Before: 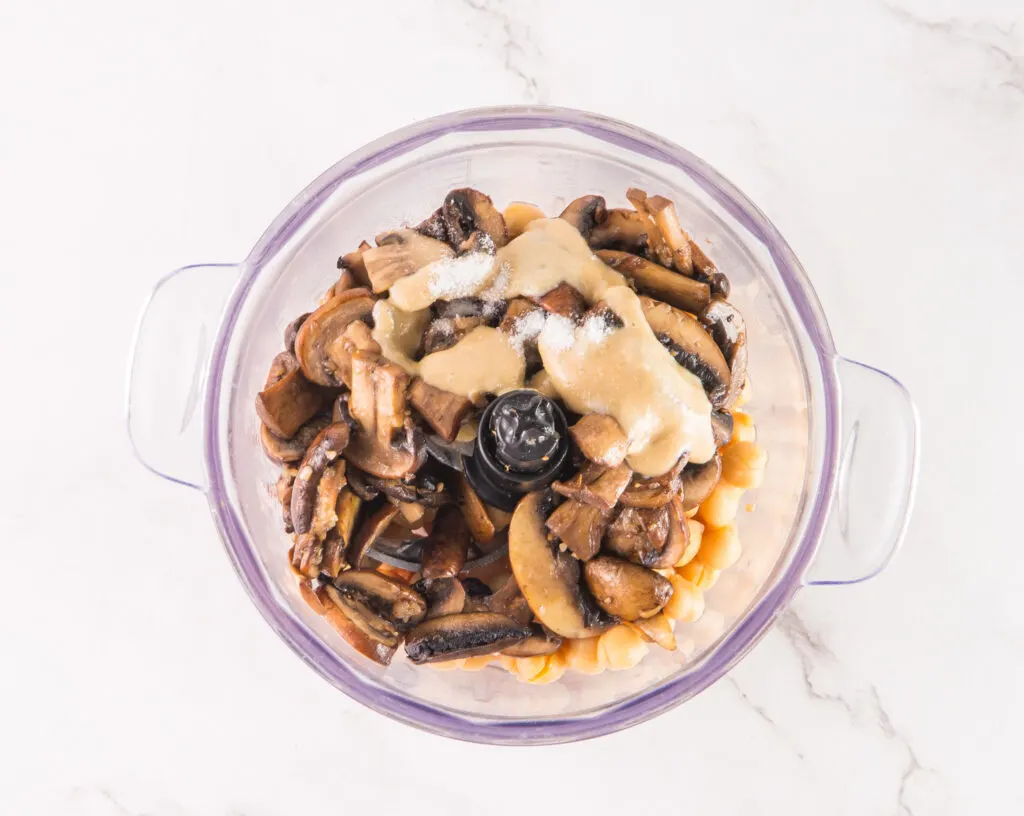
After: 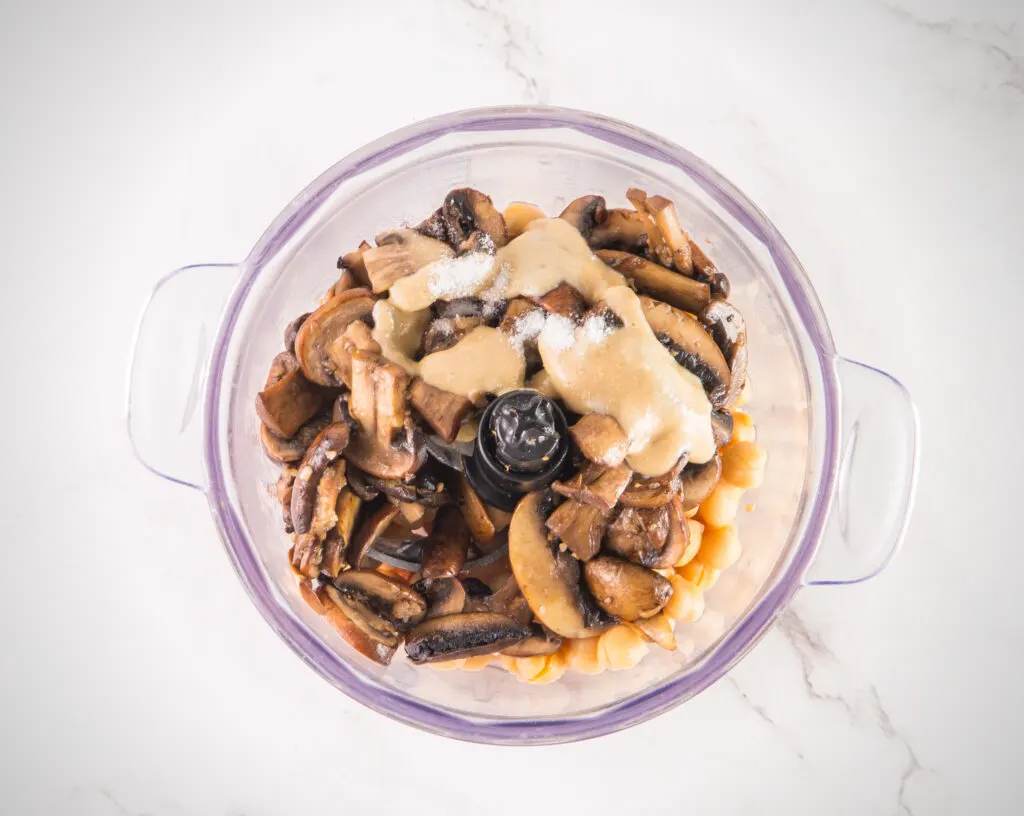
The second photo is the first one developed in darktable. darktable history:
vignetting: fall-off radius 60.92%
